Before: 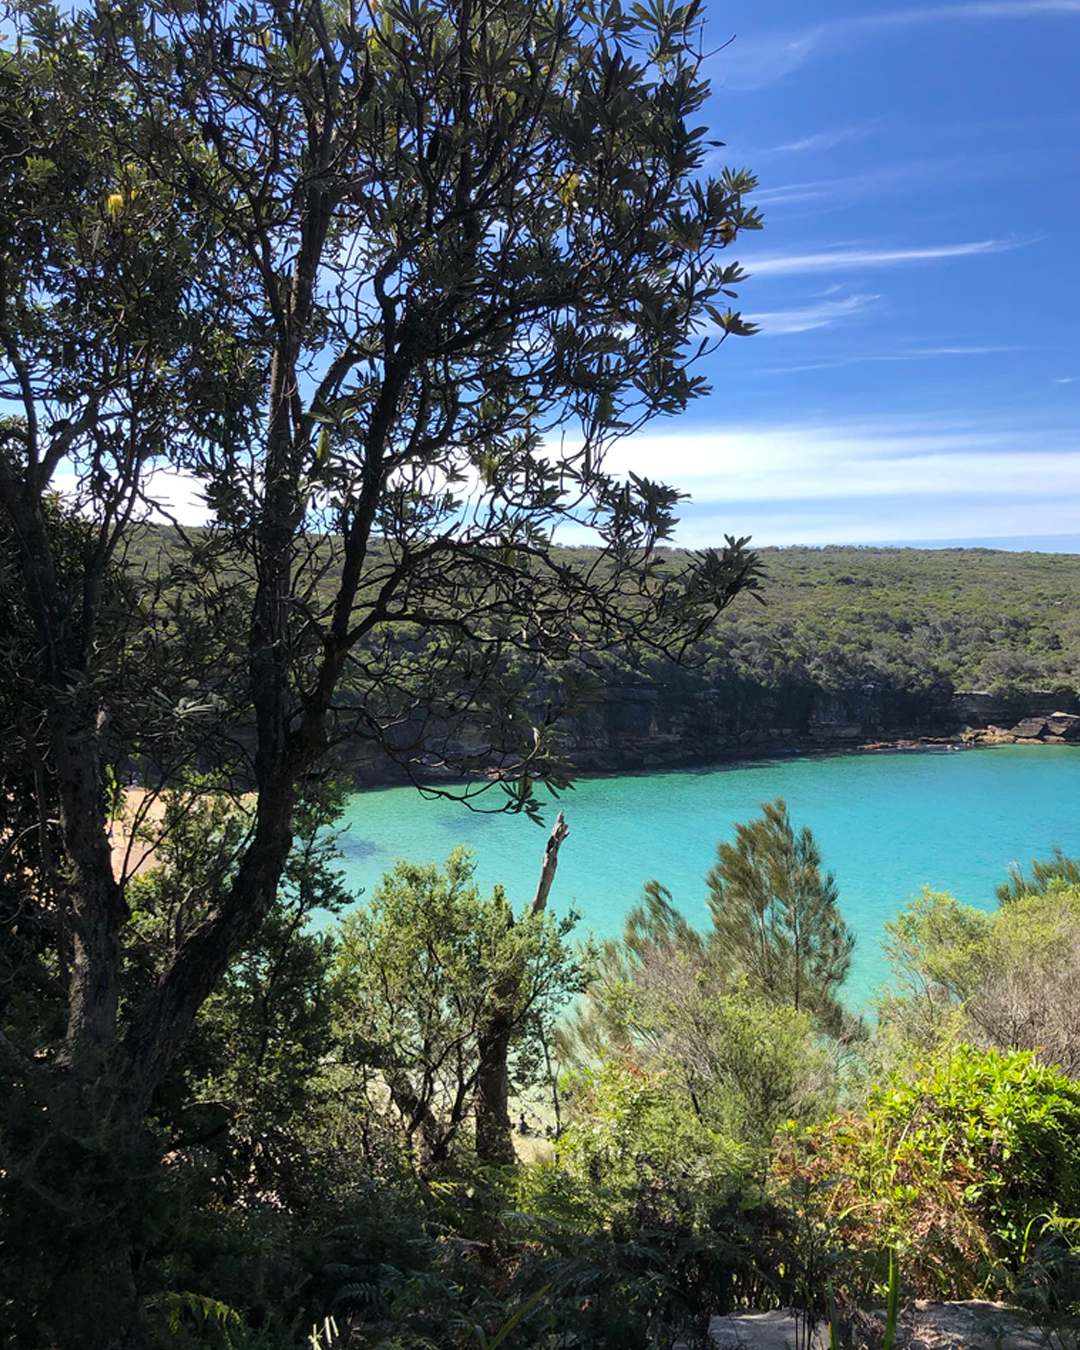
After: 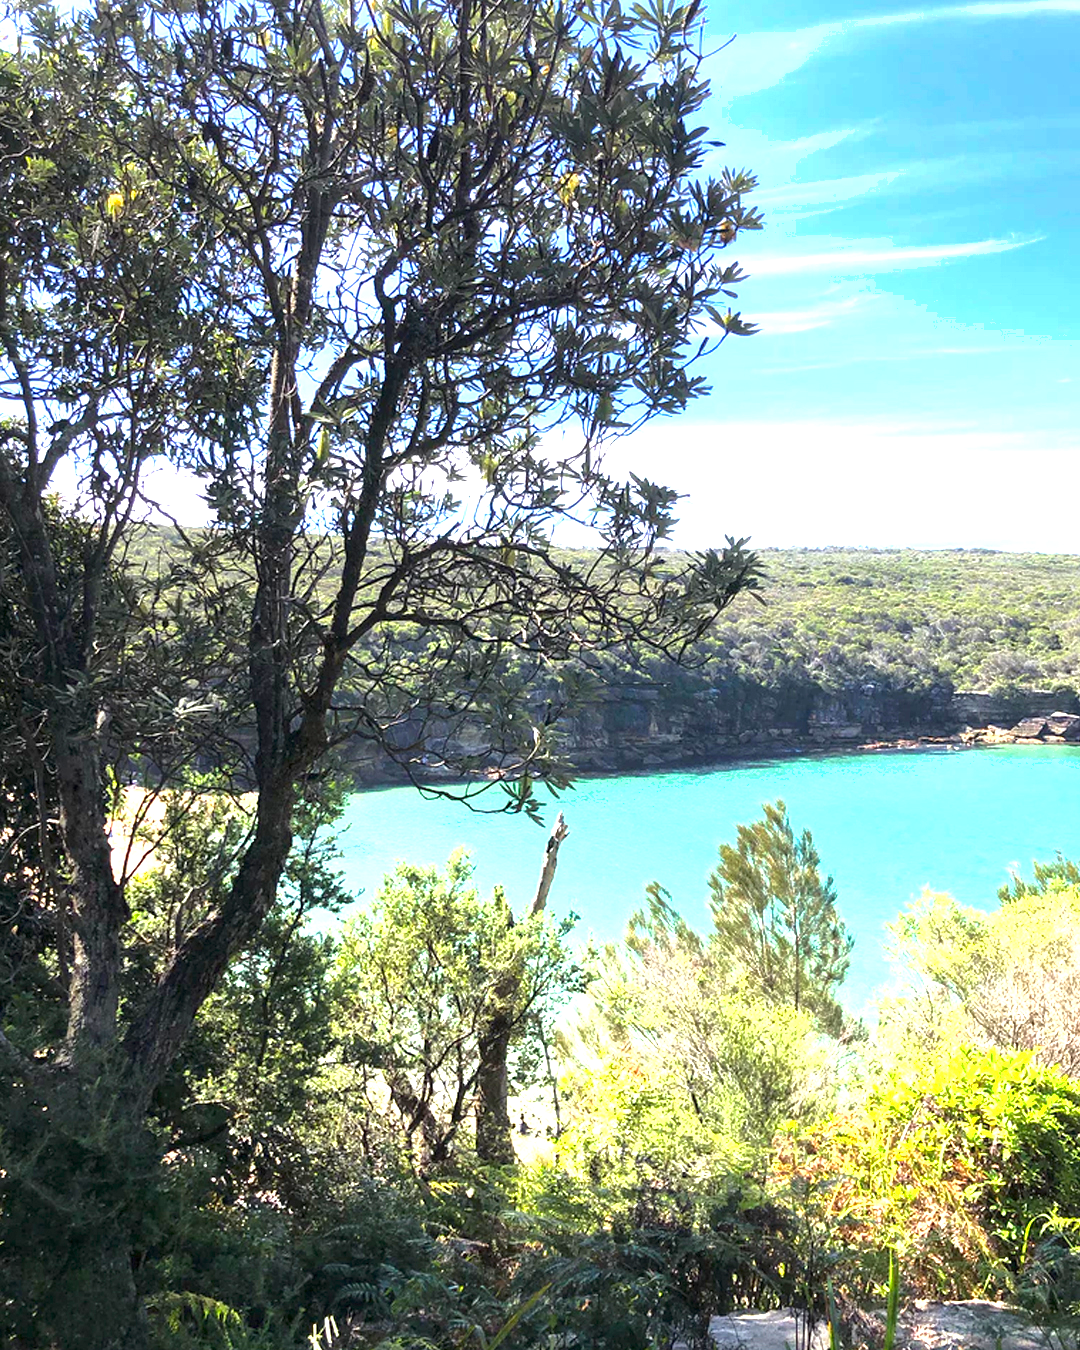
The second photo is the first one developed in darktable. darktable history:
shadows and highlights: shadows -20.33, white point adjustment -2.13, highlights -34.9
exposure: exposure 1.989 EV, compensate highlight preservation false
